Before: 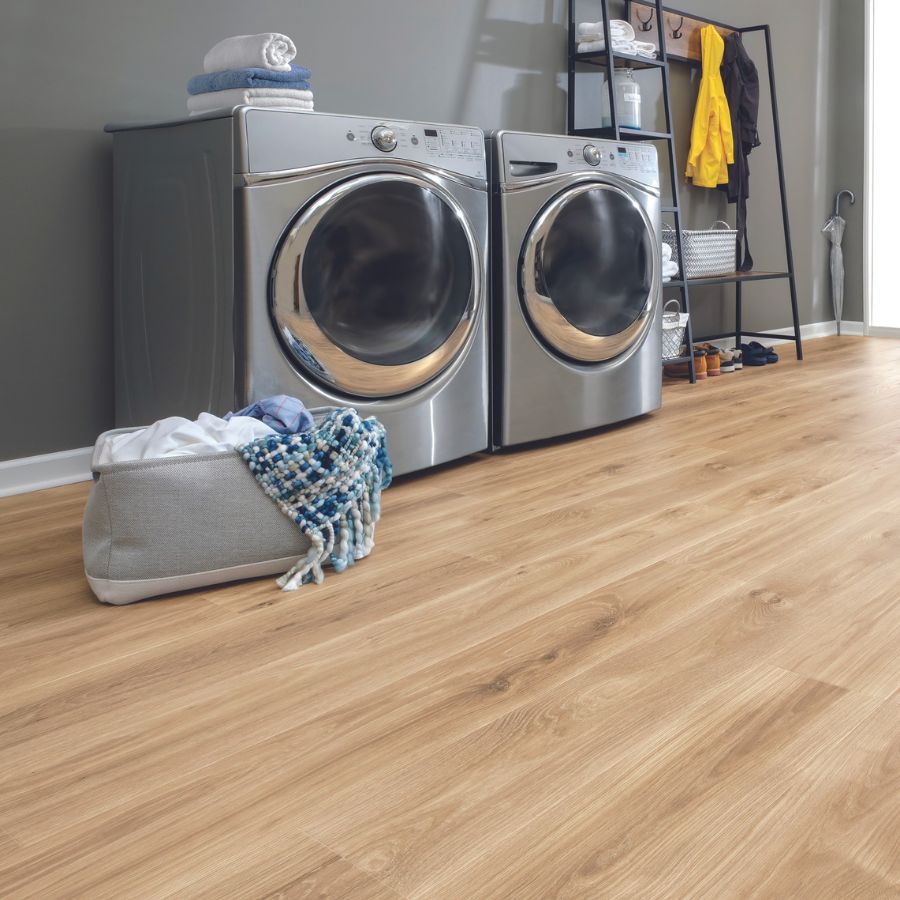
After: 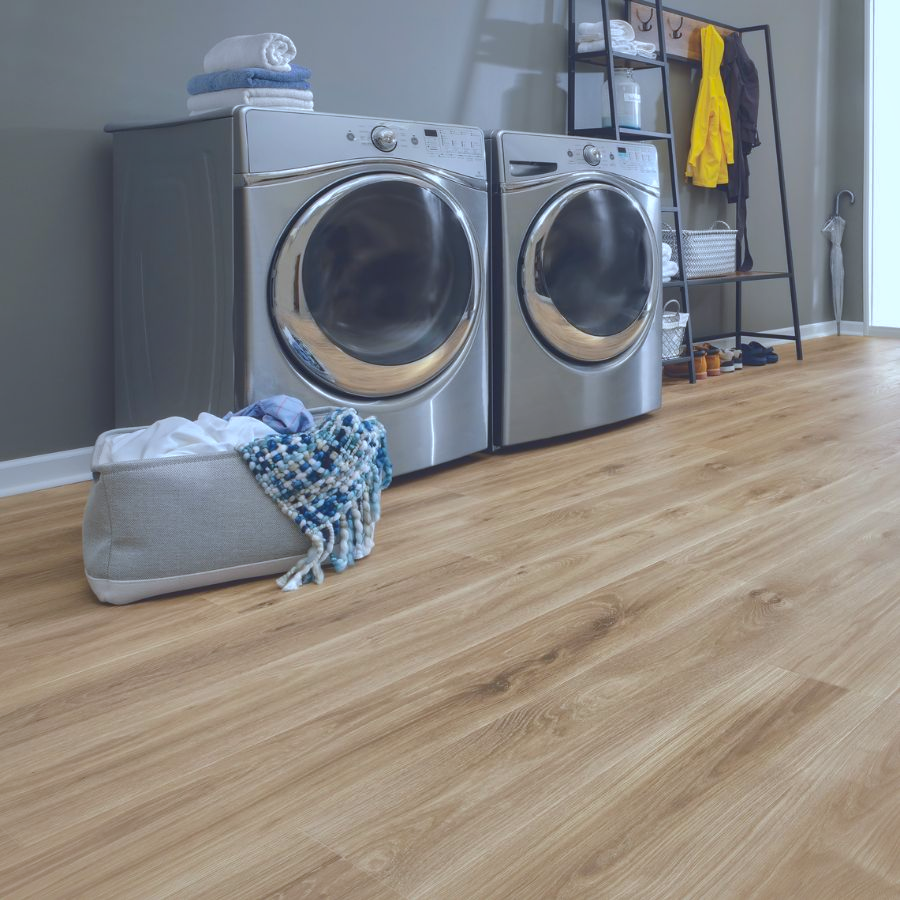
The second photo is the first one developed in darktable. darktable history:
shadows and highlights: shadows 60, highlights -60
white balance: red 0.924, blue 1.095
